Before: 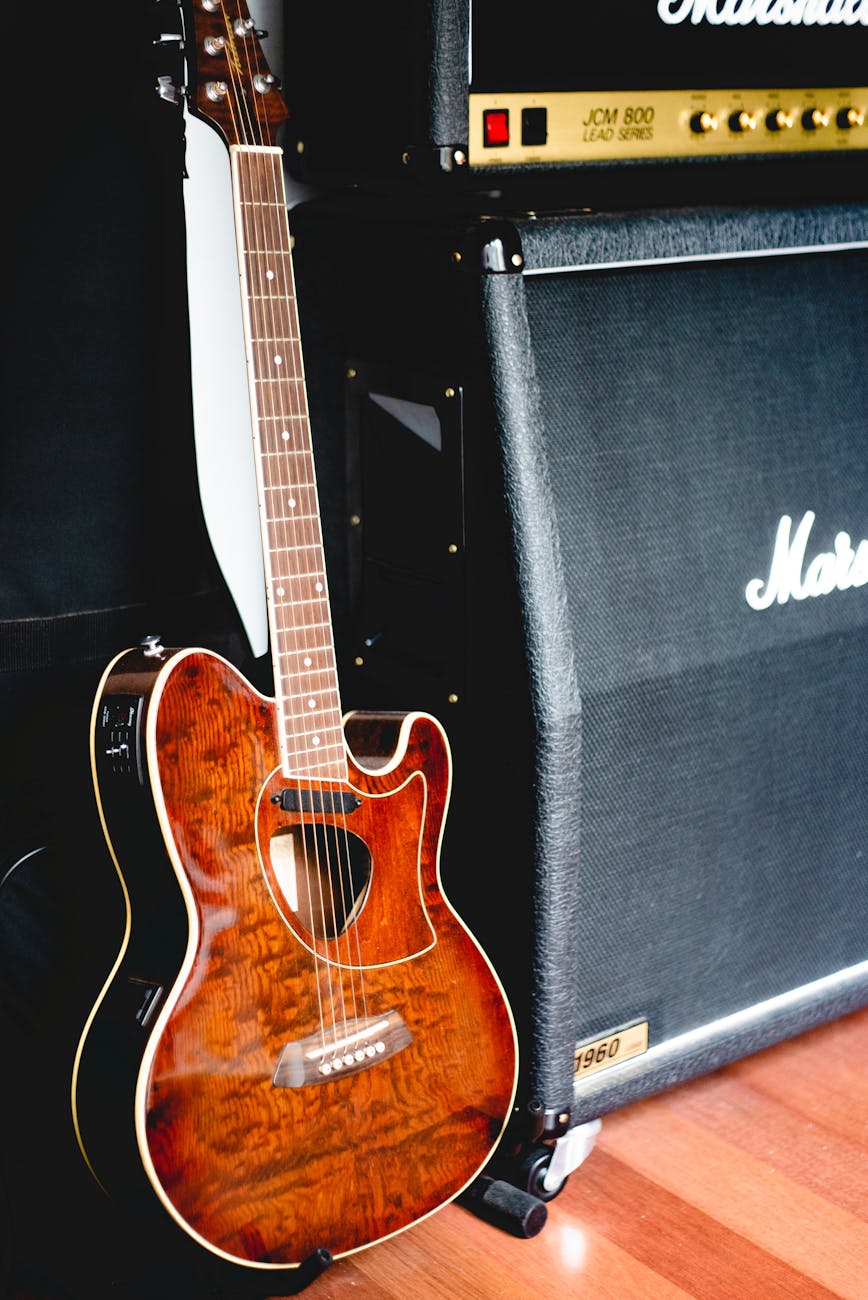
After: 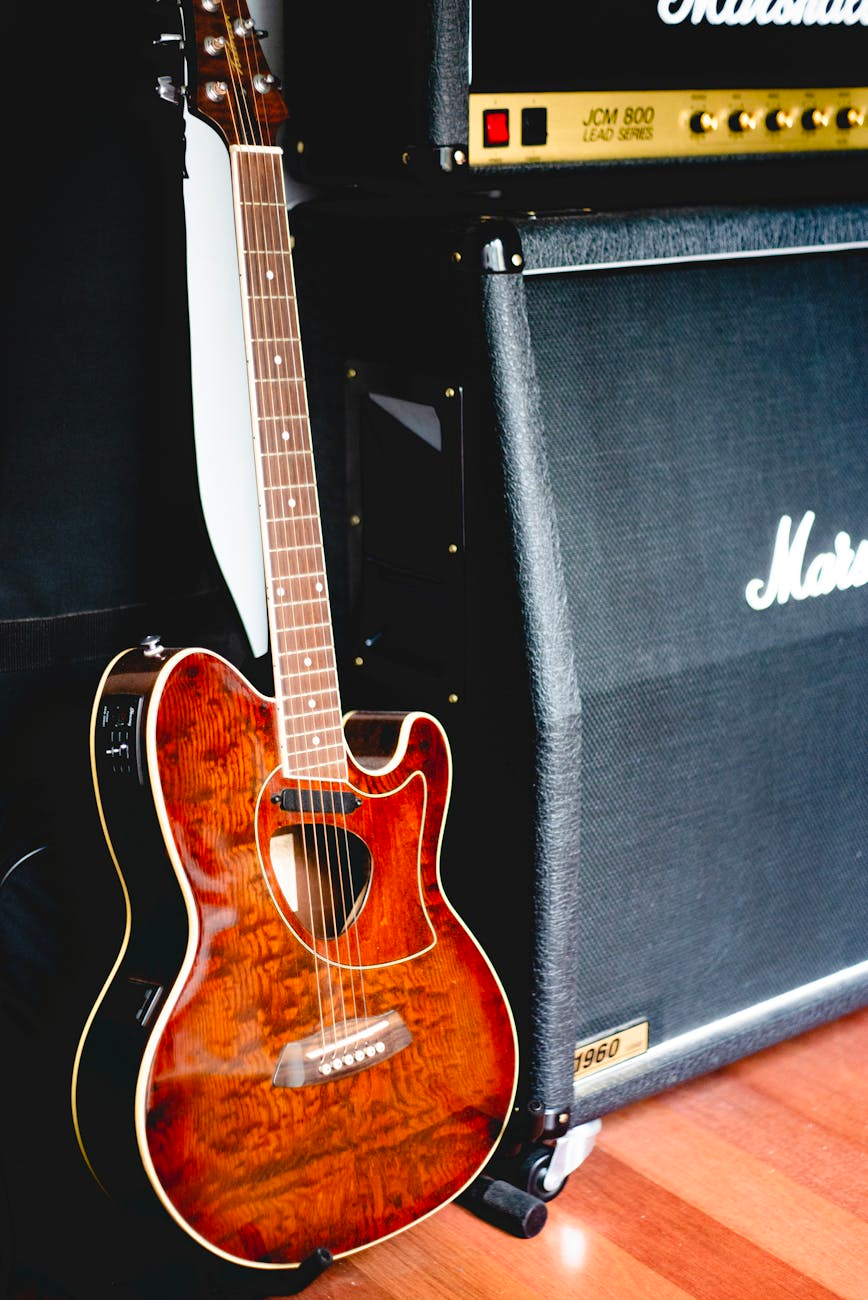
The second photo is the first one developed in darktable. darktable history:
contrast brightness saturation: contrast 0.037, saturation 0.151
